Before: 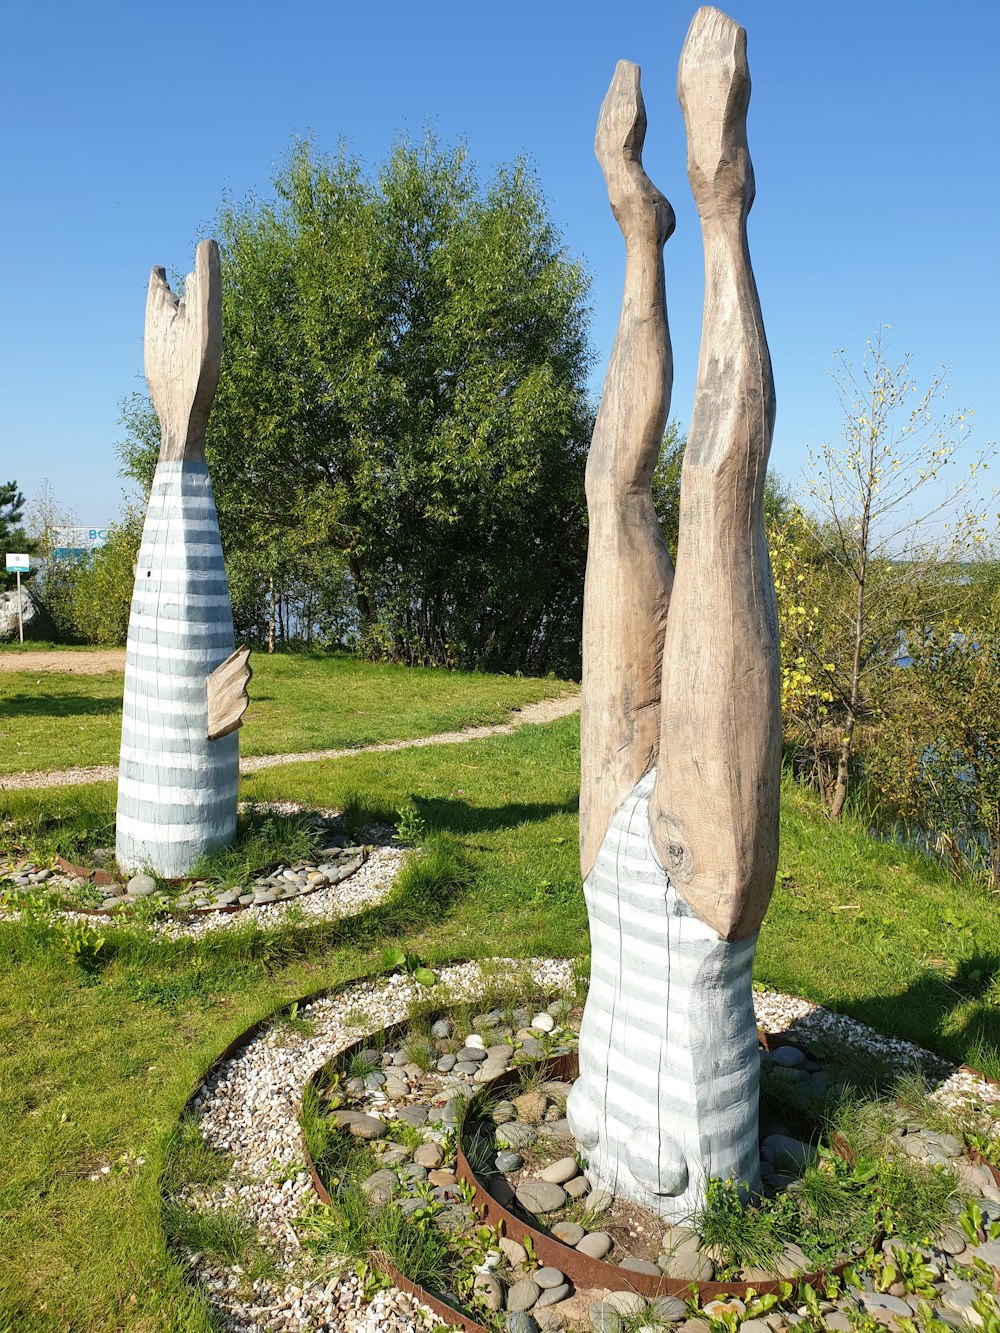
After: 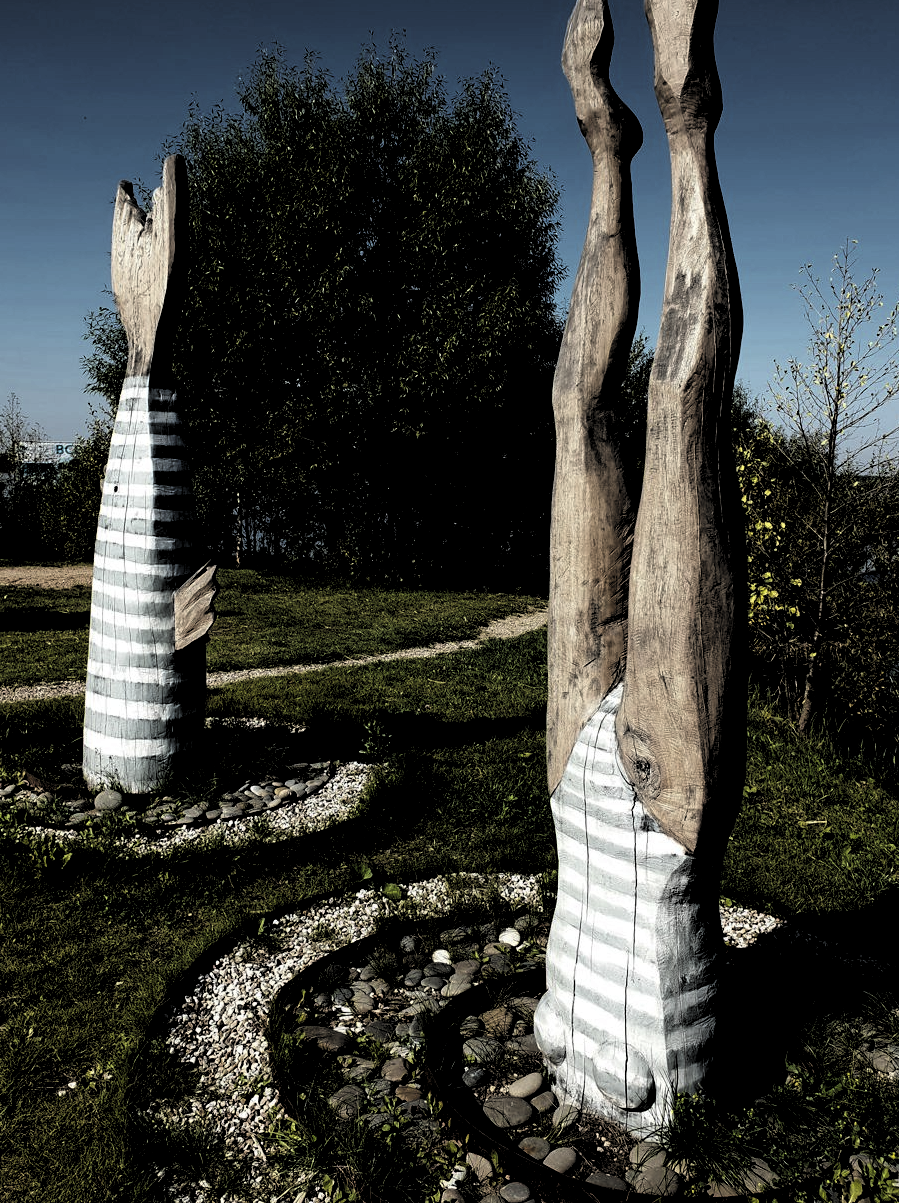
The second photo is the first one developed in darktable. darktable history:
levels: levels [0.514, 0.759, 1]
crop: left 3.365%, top 6.401%, right 6.723%, bottom 3.32%
